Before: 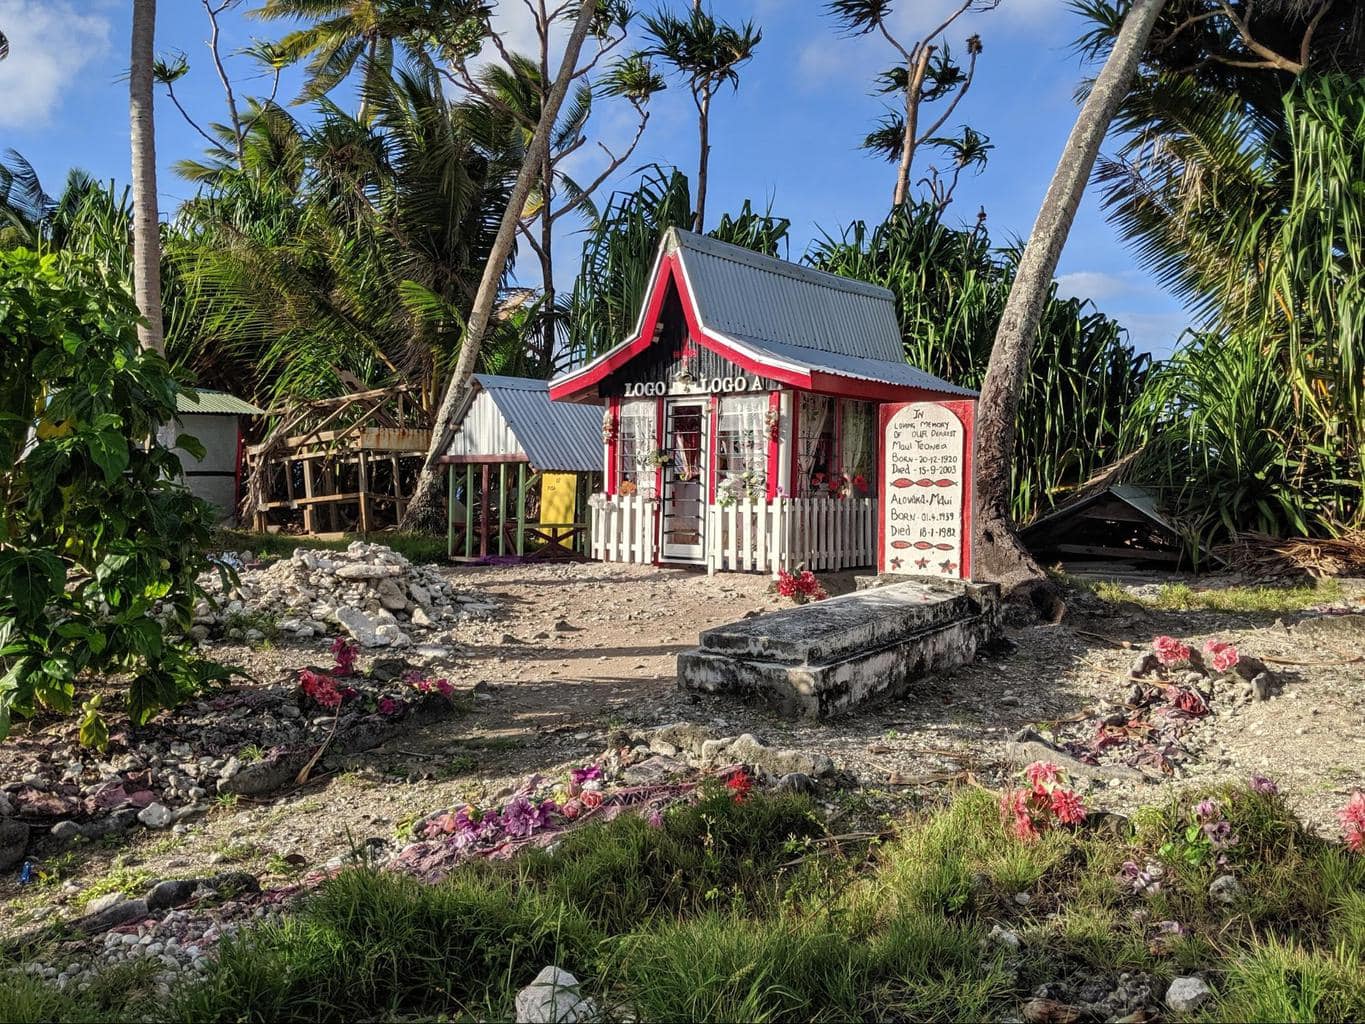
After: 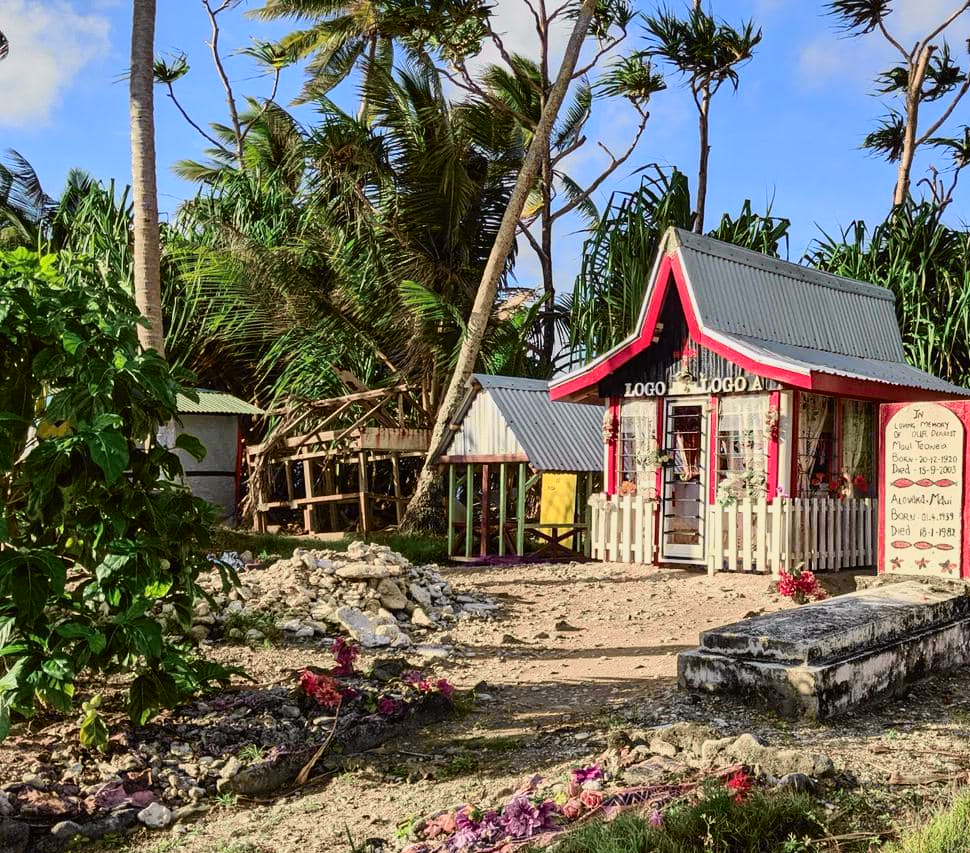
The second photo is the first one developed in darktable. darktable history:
tone curve: curves: ch0 [(0, 0.006) (0.184, 0.172) (0.405, 0.46) (0.456, 0.528) (0.634, 0.728) (0.877, 0.89) (0.984, 0.935)]; ch1 [(0, 0) (0.443, 0.43) (0.492, 0.495) (0.566, 0.582) (0.595, 0.606) (0.608, 0.609) (0.65, 0.677) (1, 1)]; ch2 [(0, 0) (0.33, 0.301) (0.421, 0.443) (0.447, 0.489) (0.492, 0.495) (0.537, 0.583) (0.586, 0.591) (0.663, 0.686) (1, 1)], color space Lab, independent channels, preserve colors none
crop: right 28.885%, bottom 16.626%
